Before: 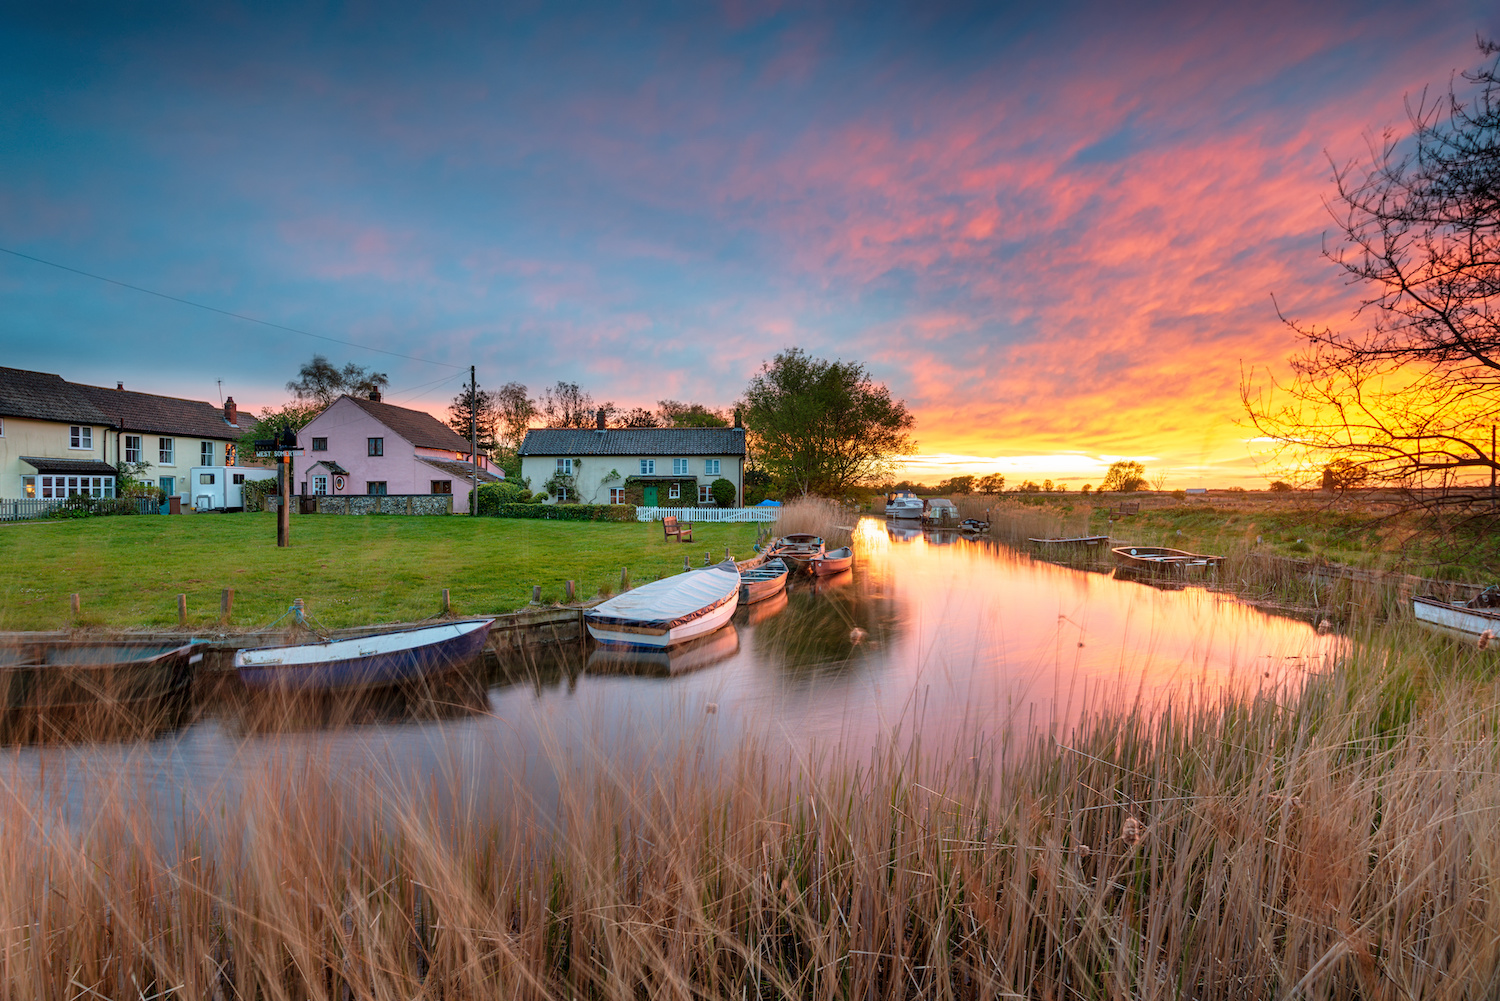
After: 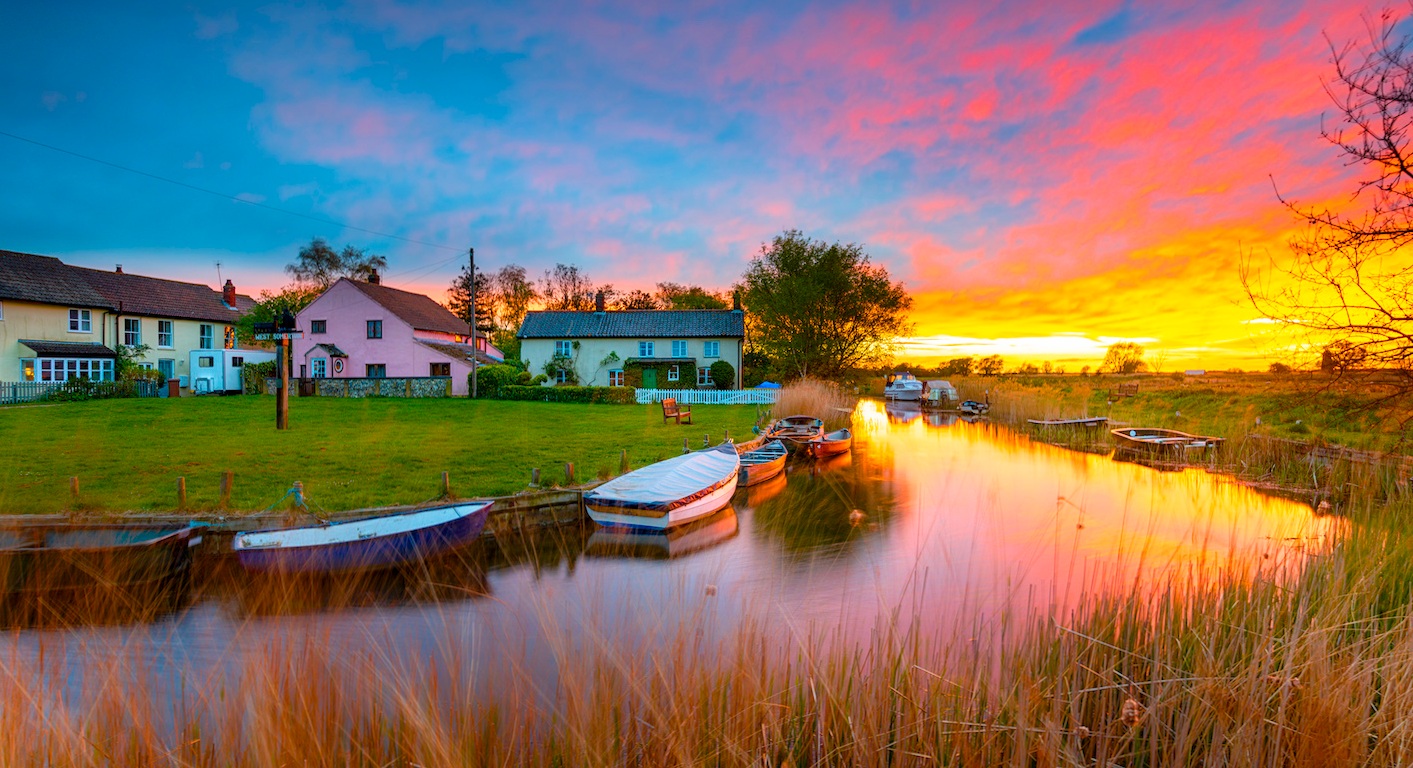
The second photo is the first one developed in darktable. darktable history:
exposure: compensate exposure bias true, compensate highlight preservation false
shadows and highlights: shadows -89.31, highlights 88.7, shadows color adjustment 97.66%, soften with gaussian
color balance rgb: linear chroma grading › global chroma 20.316%, perceptual saturation grading › global saturation 35.822%, perceptual saturation grading › shadows 35.235%, global vibrance 20%
crop and rotate: angle 0.082°, top 11.752%, right 5.591%, bottom 11.312%
